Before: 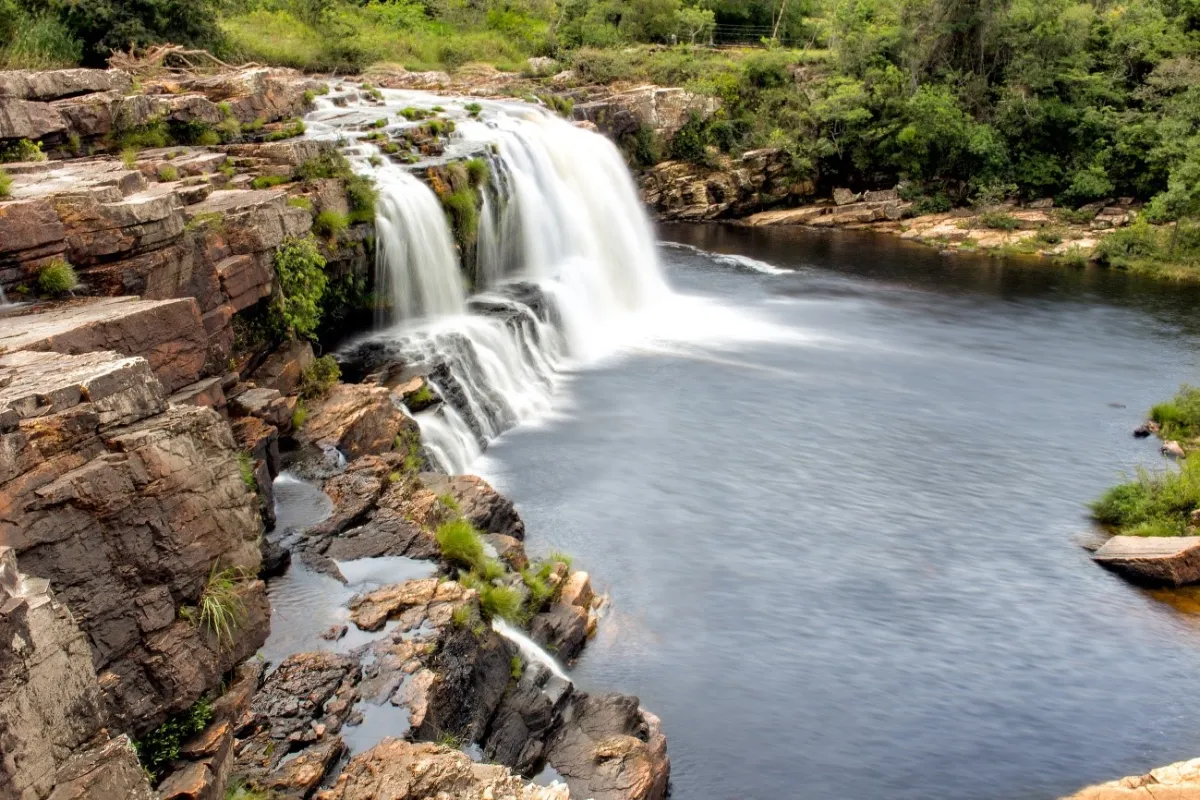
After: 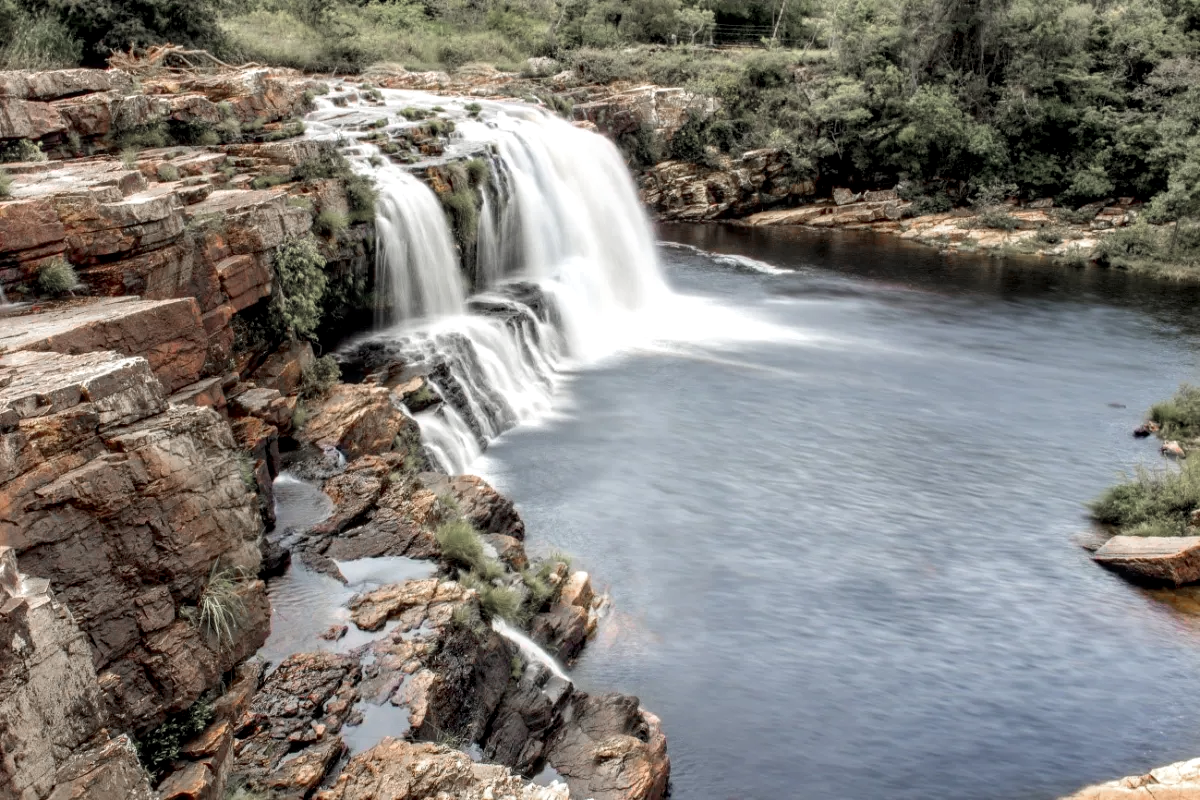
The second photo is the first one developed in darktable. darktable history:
color zones: curves: ch1 [(0, 0.708) (0.088, 0.648) (0.245, 0.187) (0.429, 0.326) (0.571, 0.498) (0.714, 0.5) (0.857, 0.5) (1, 0.708)]
local contrast: on, module defaults
